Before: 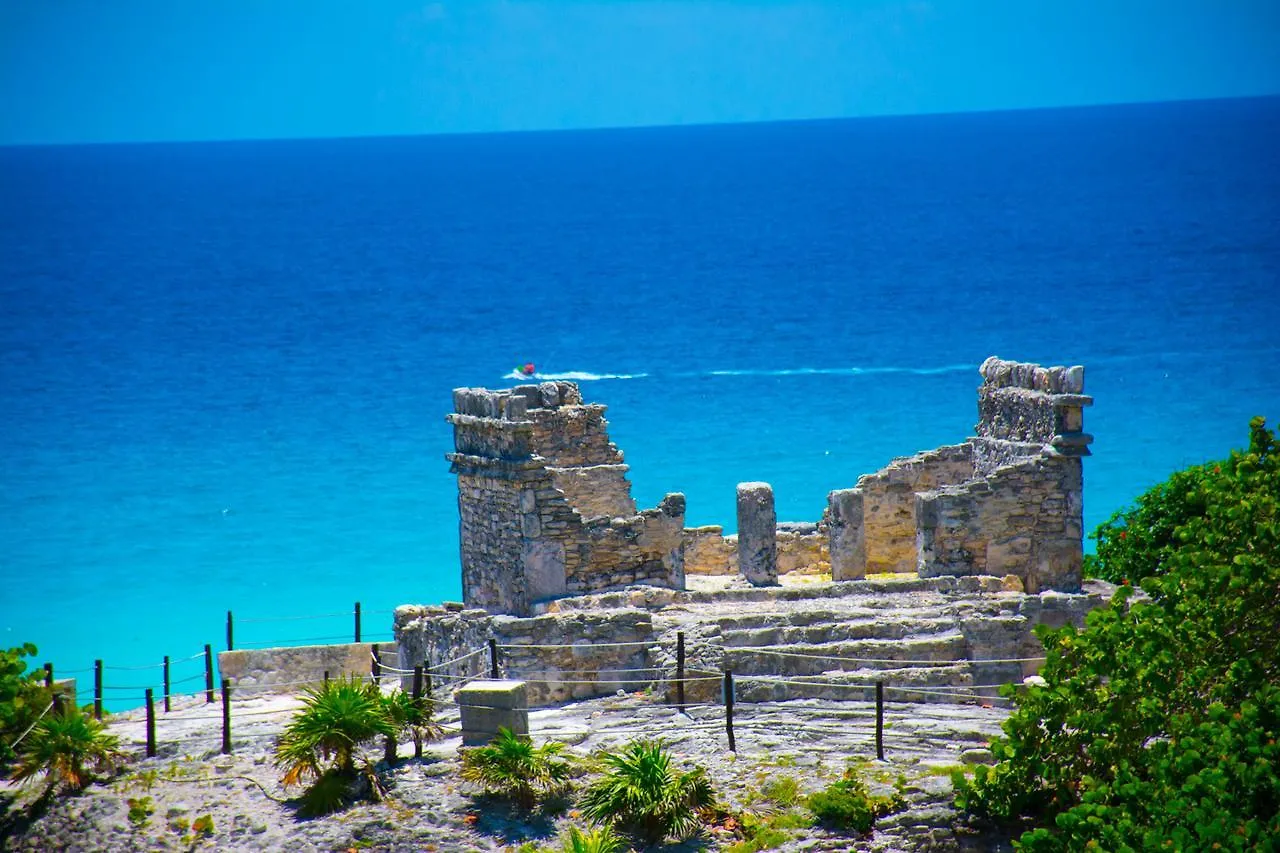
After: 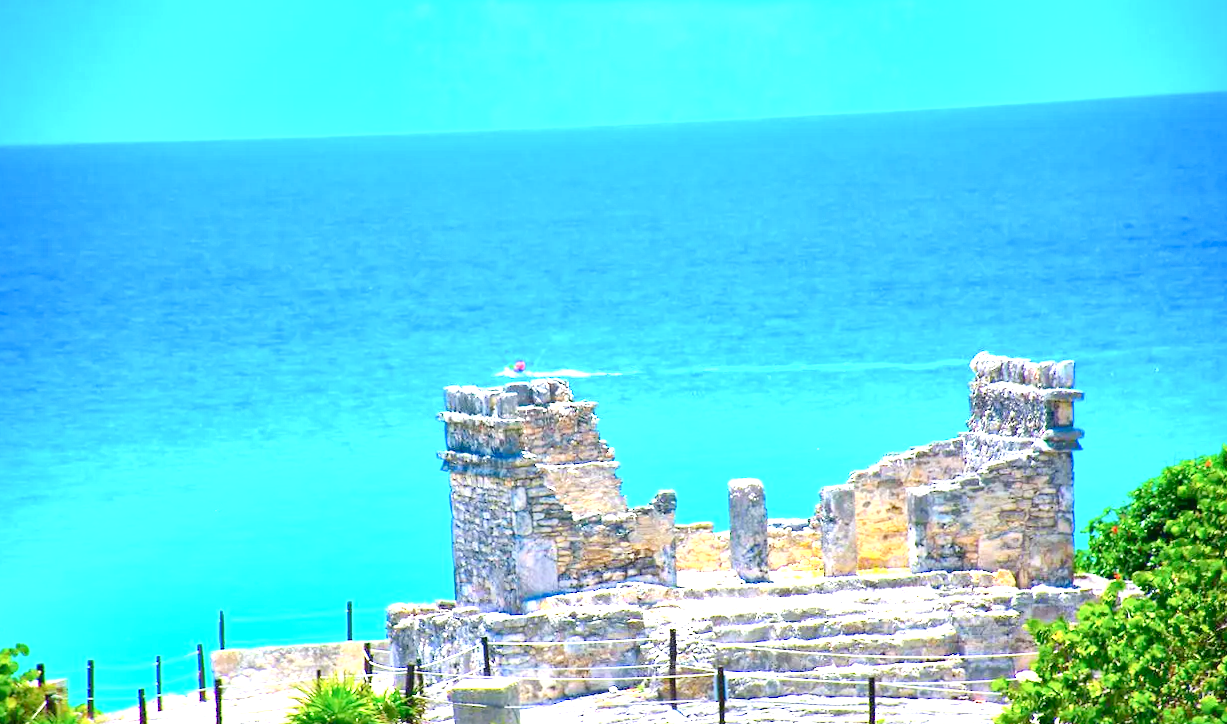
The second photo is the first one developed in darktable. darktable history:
exposure: black level correction 0, exposure 0.69 EV, compensate highlight preservation false
levels: levels [0.036, 0.364, 0.827]
crop and rotate: angle 0.304°, left 0.342%, right 3.033%, bottom 14.338%
local contrast: mode bilateral grid, contrast 21, coarseness 50, detail 138%, midtone range 0.2
tone curve: curves: ch0 [(0, 0) (0.003, 0.059) (0.011, 0.059) (0.025, 0.057) (0.044, 0.055) (0.069, 0.057) (0.1, 0.083) (0.136, 0.128) (0.177, 0.185) (0.224, 0.242) (0.277, 0.308) (0.335, 0.383) (0.399, 0.468) (0.468, 0.547) (0.543, 0.632) (0.623, 0.71) (0.709, 0.801) (0.801, 0.859) (0.898, 0.922) (1, 1)], color space Lab, independent channels, preserve colors none
